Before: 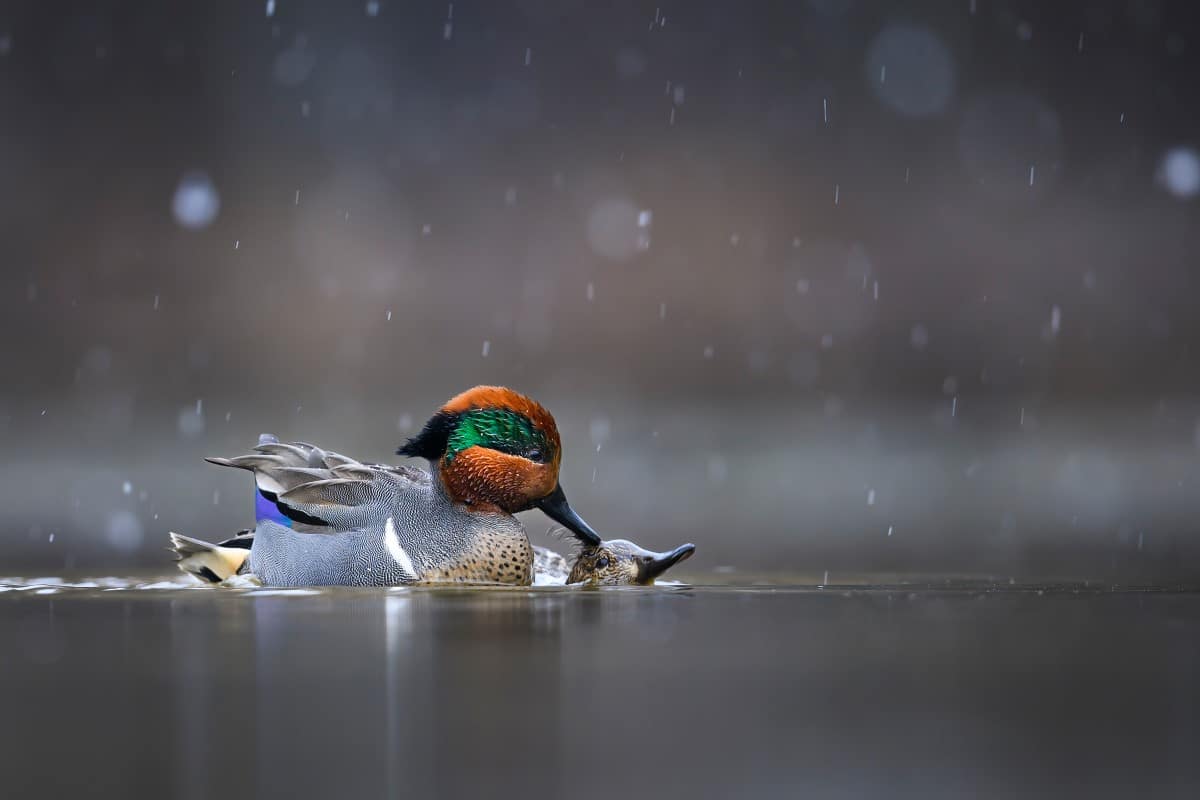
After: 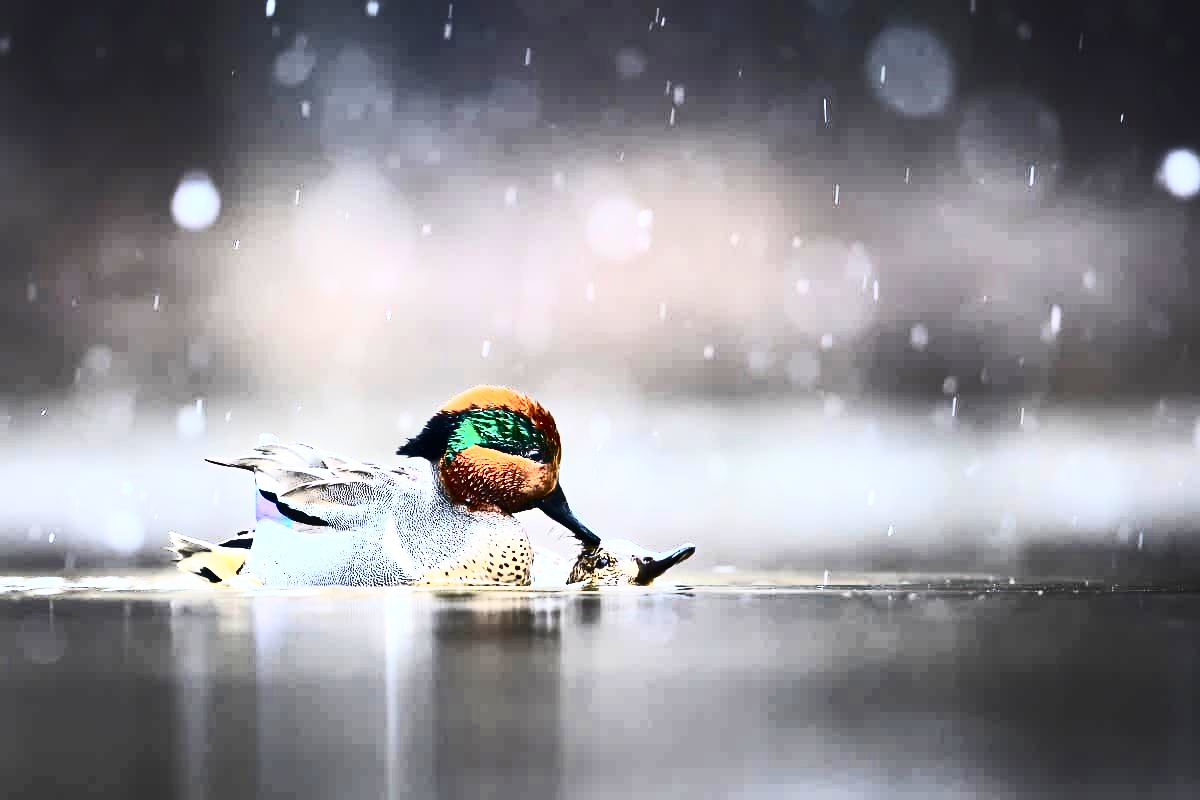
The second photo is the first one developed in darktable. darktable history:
exposure: black level correction 0, exposure 1.2 EV, compensate highlight preservation false
contrast brightness saturation: contrast 0.93, brightness 0.2
